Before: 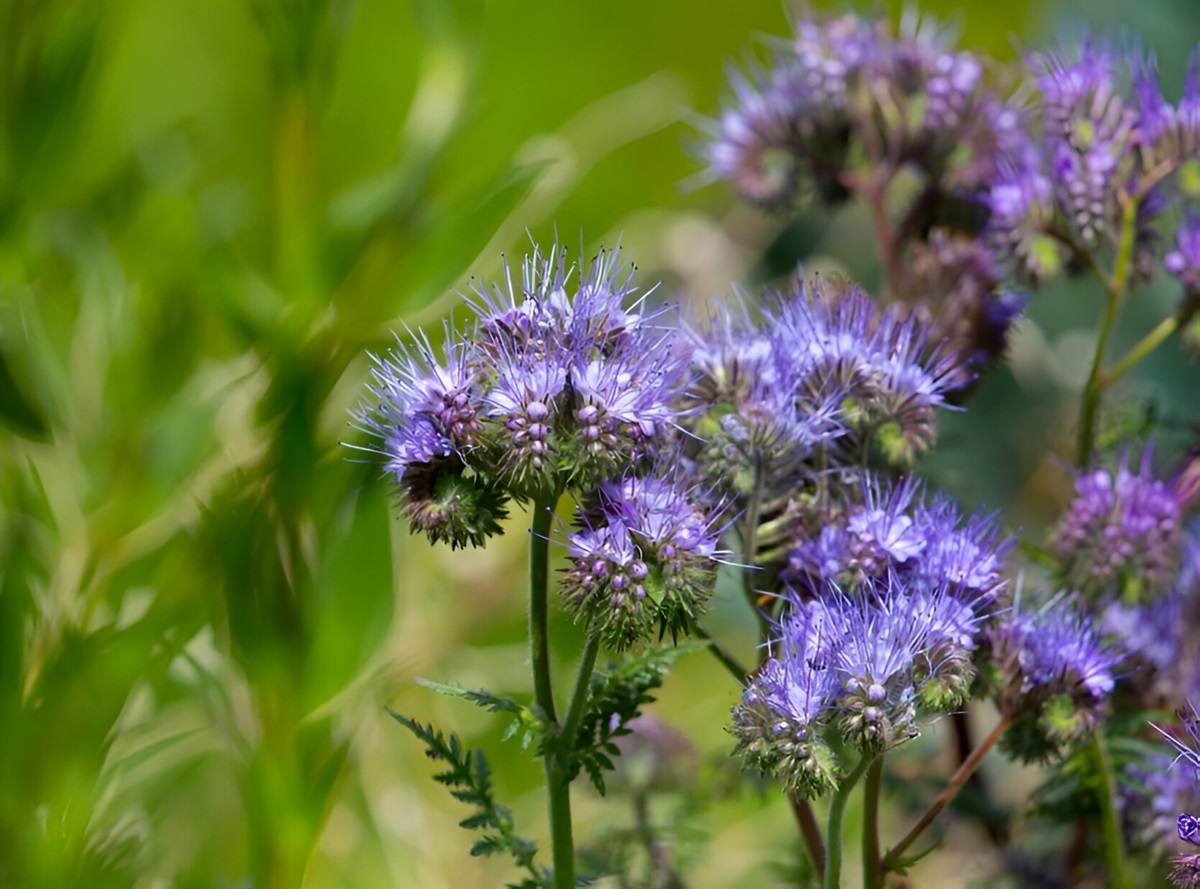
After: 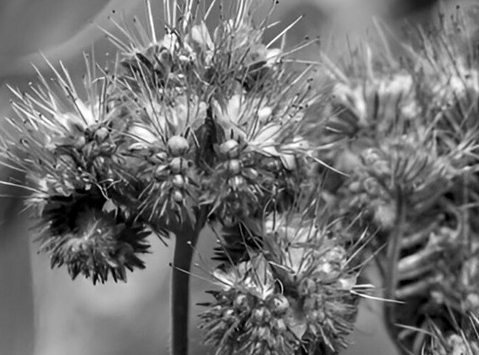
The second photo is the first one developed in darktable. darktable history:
local contrast: on, module defaults
crop: left 30%, top 30%, right 30%, bottom 30%
monochrome: on, module defaults
color balance rgb: linear chroma grading › global chroma 15%, perceptual saturation grading › global saturation 30%
